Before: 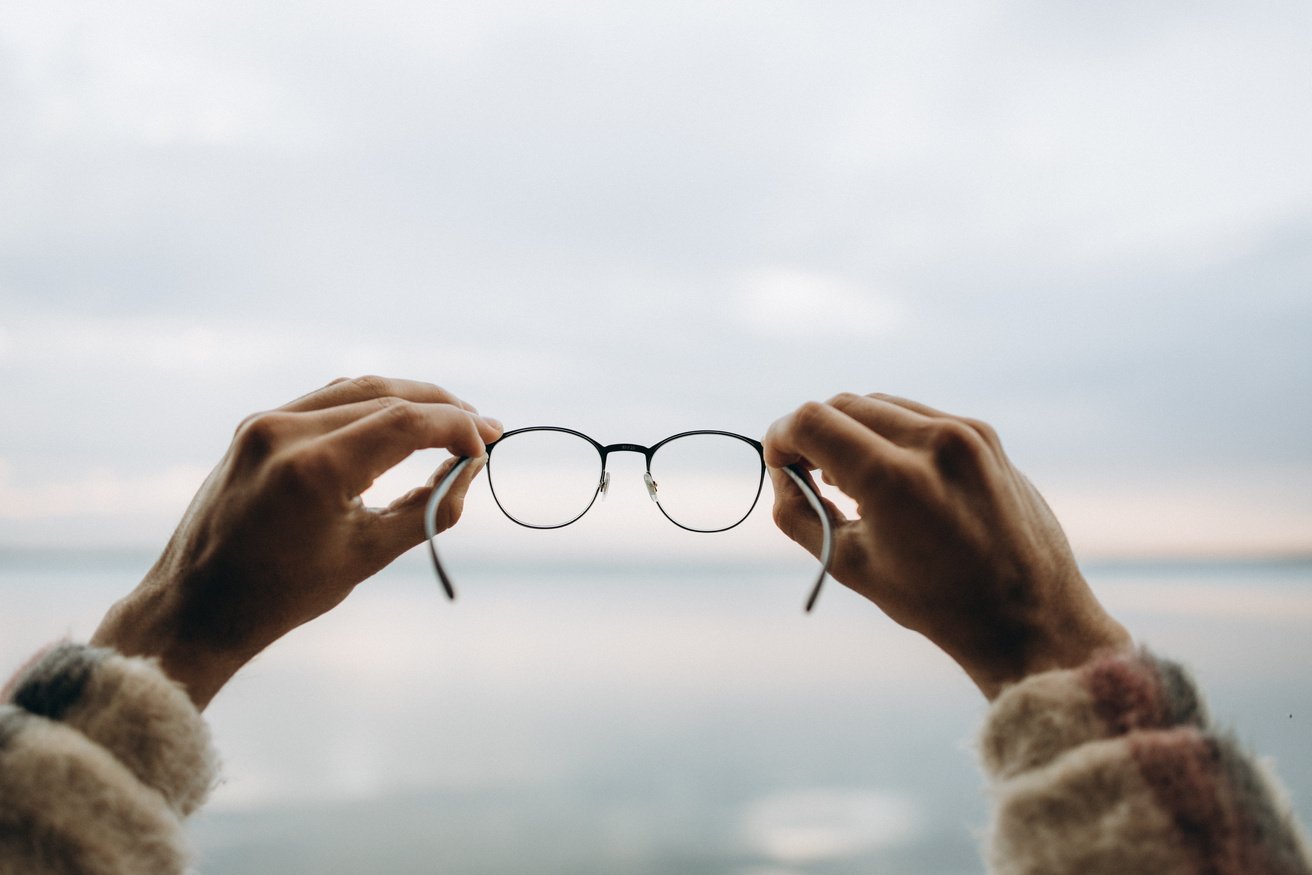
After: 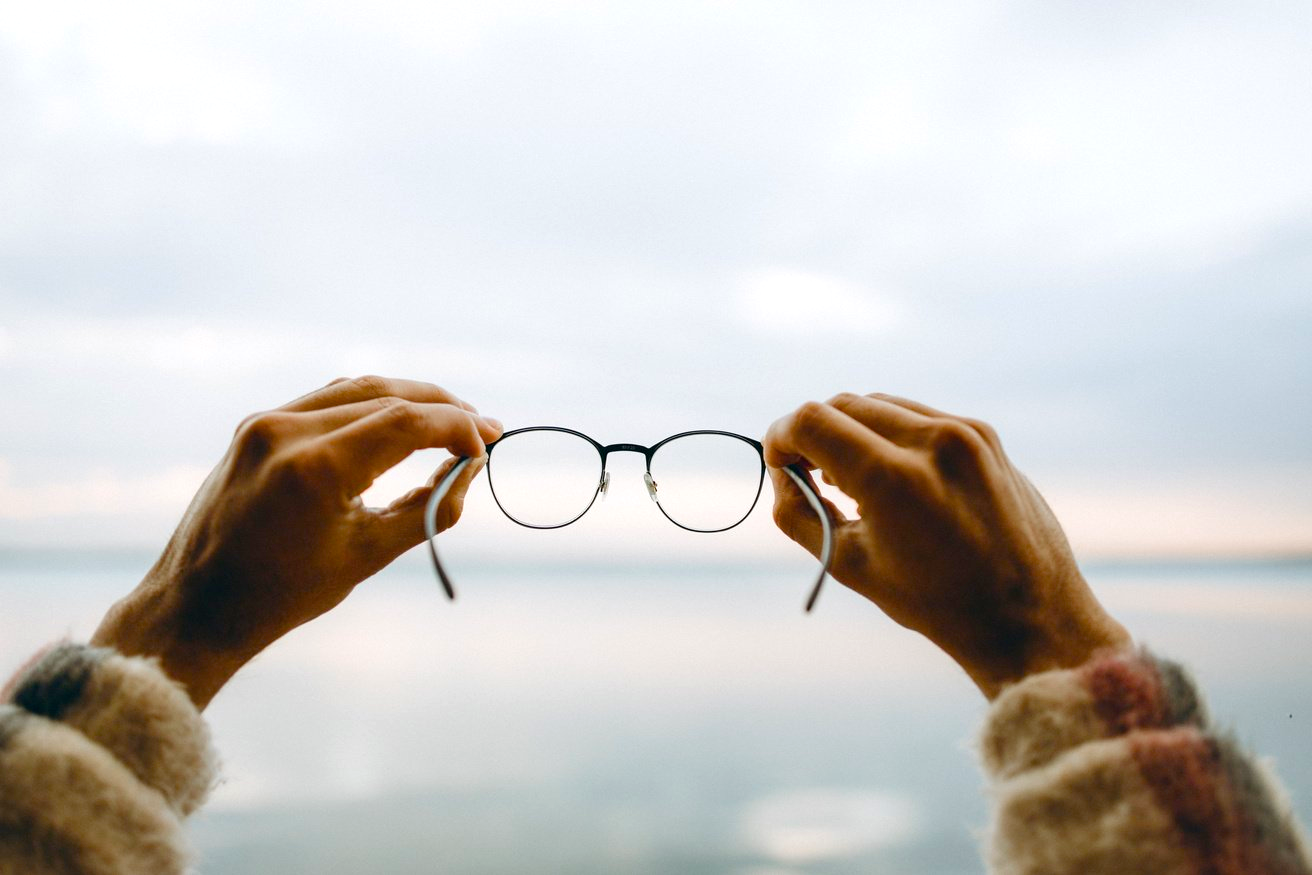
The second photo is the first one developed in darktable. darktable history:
color balance rgb: linear chroma grading › global chroma 15.458%, perceptual saturation grading › global saturation 34.646%, perceptual saturation grading › highlights -29.925%, perceptual saturation grading › shadows 35.814%
exposure: exposure 0.202 EV, compensate highlight preservation false
